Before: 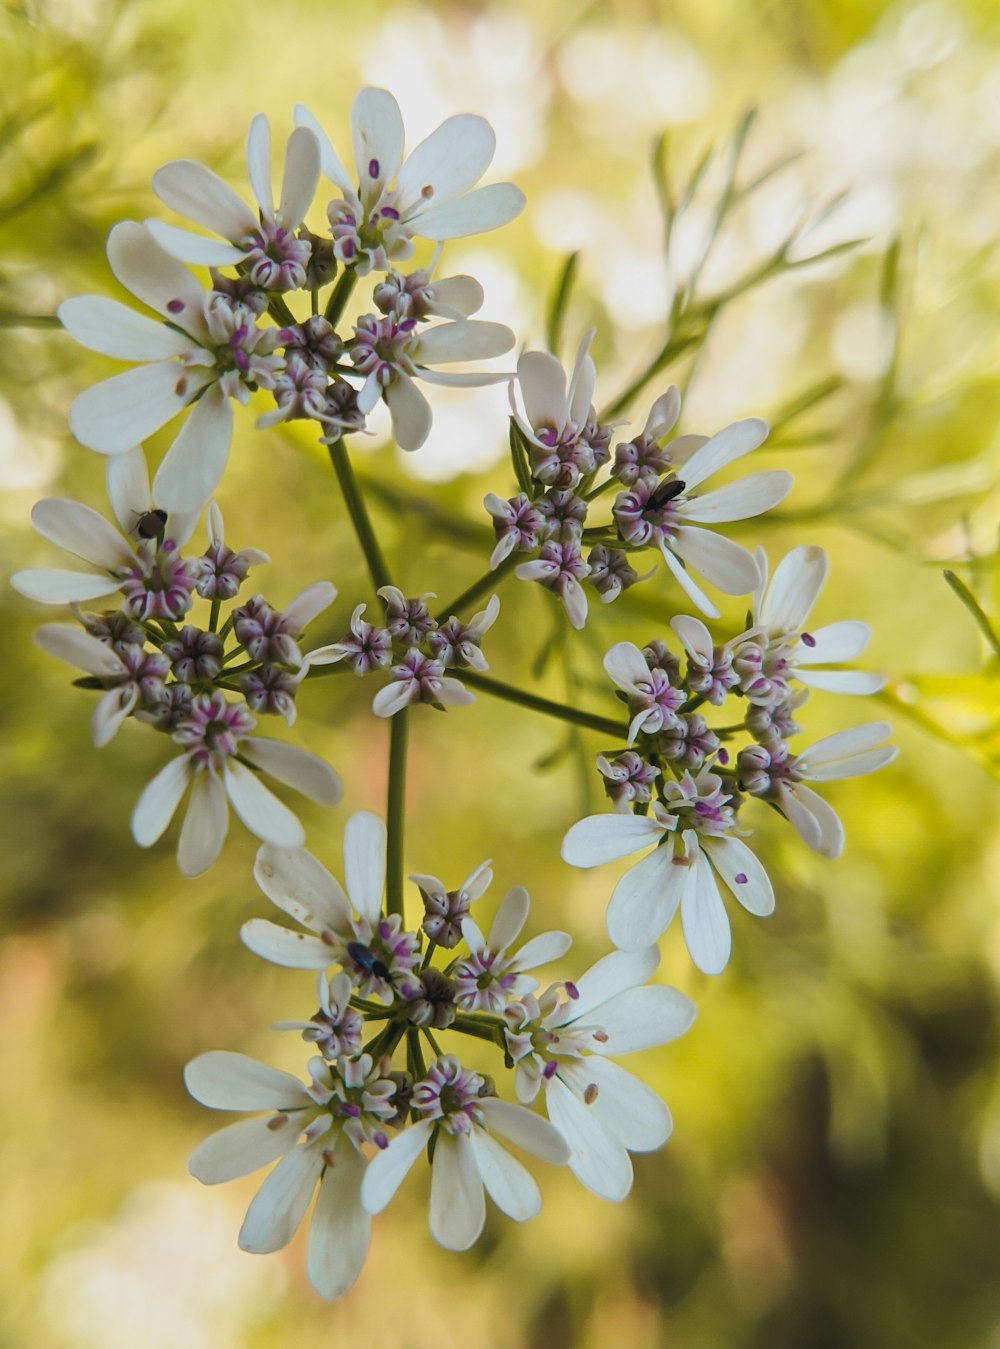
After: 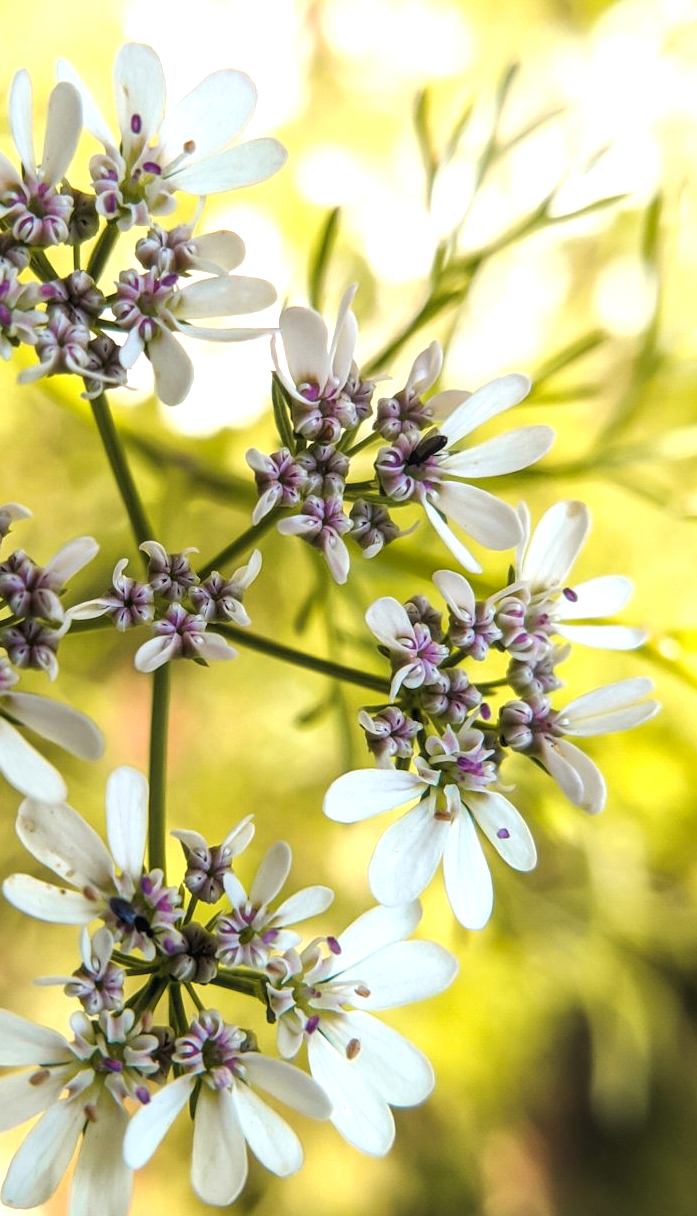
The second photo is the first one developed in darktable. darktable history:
tone equalizer: -8 EV -0.786 EV, -7 EV -0.724 EV, -6 EV -0.618 EV, -5 EV -0.374 EV, -3 EV 0.391 EV, -2 EV 0.6 EV, -1 EV 0.698 EV, +0 EV 0.771 EV
crop and rotate: left 23.831%, top 3.374%, right 6.413%, bottom 6.428%
local contrast: on, module defaults
